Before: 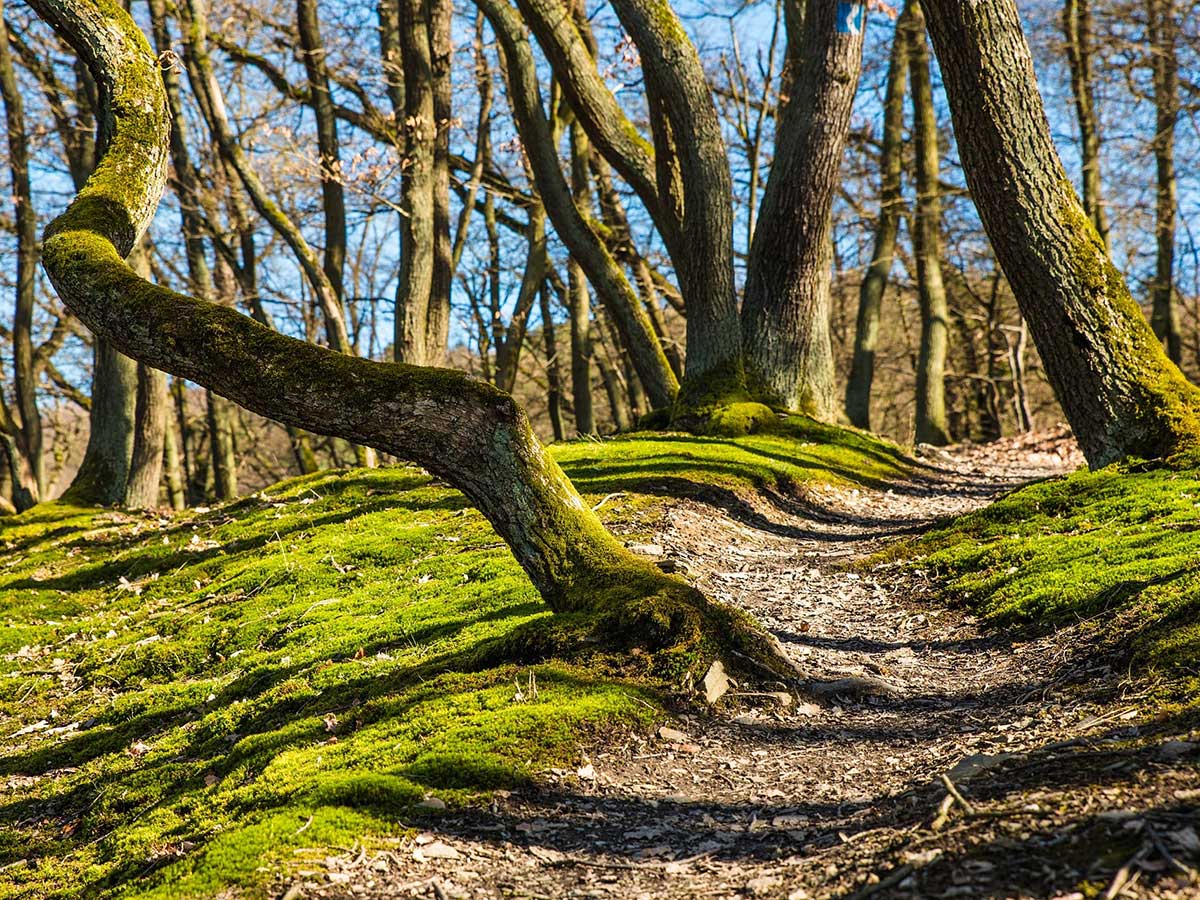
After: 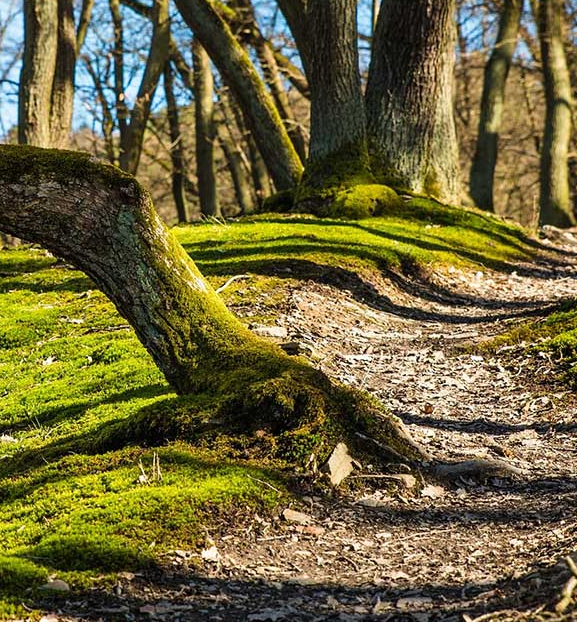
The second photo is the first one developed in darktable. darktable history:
crop: left 31.406%, top 24.302%, right 20.463%, bottom 6.574%
